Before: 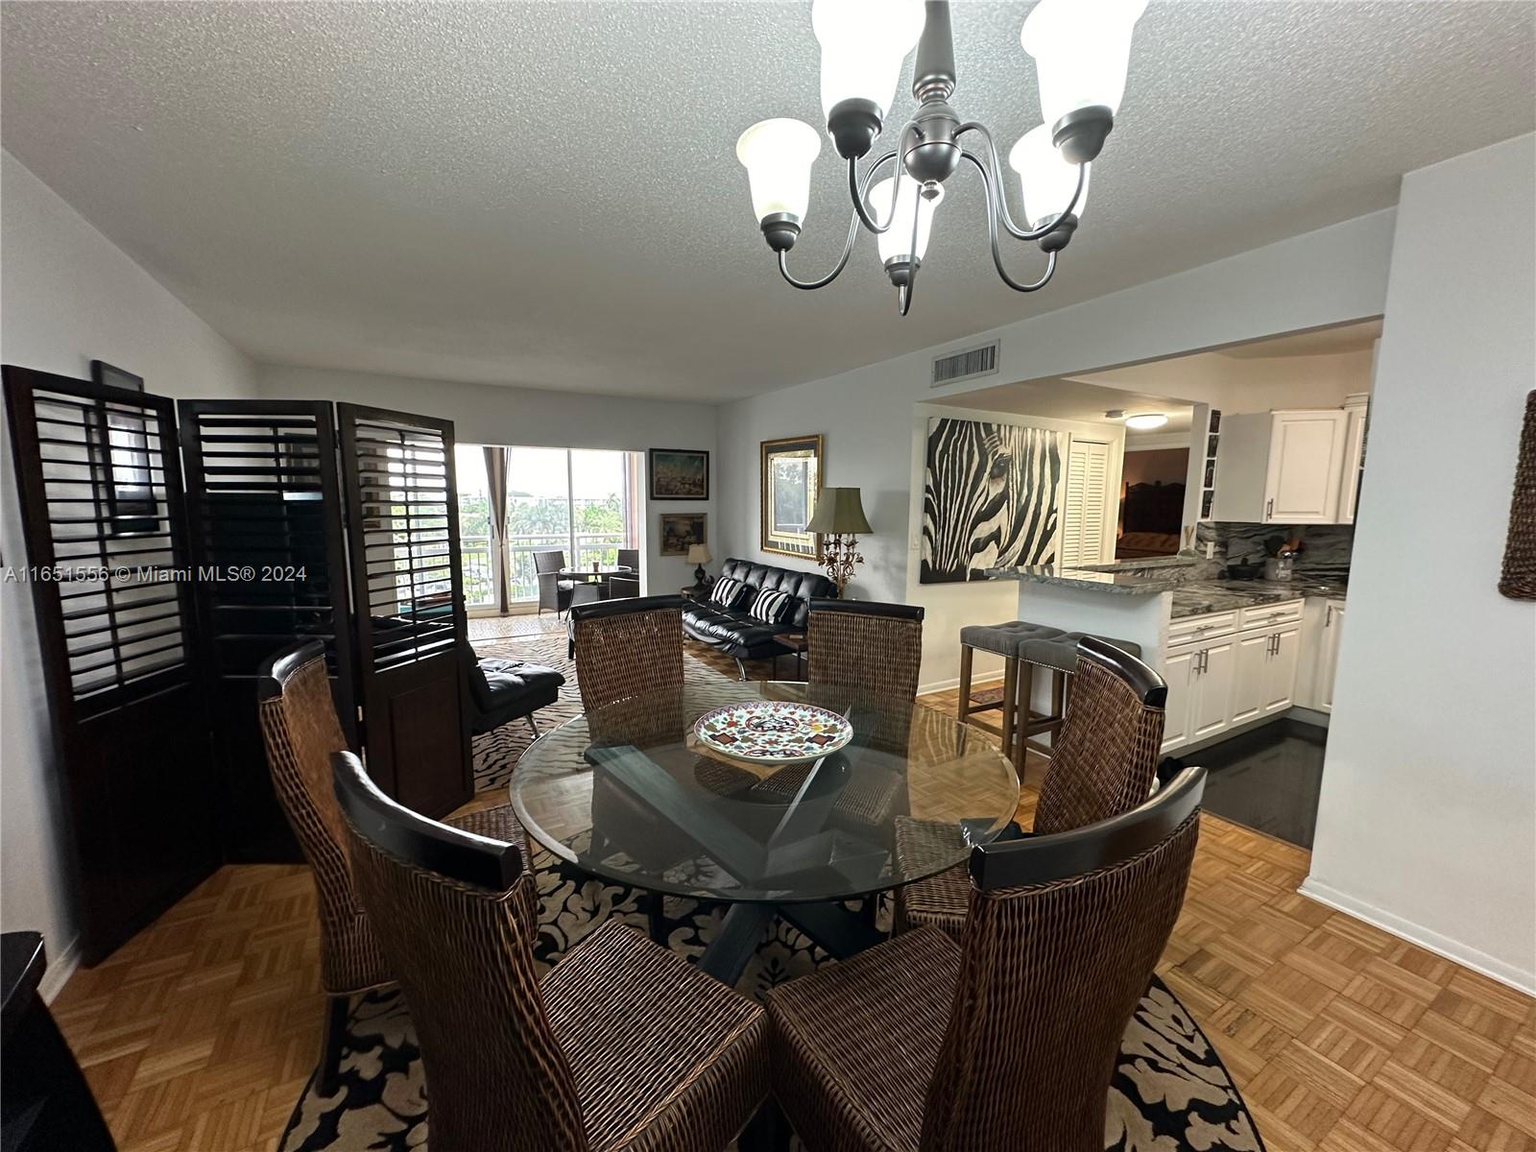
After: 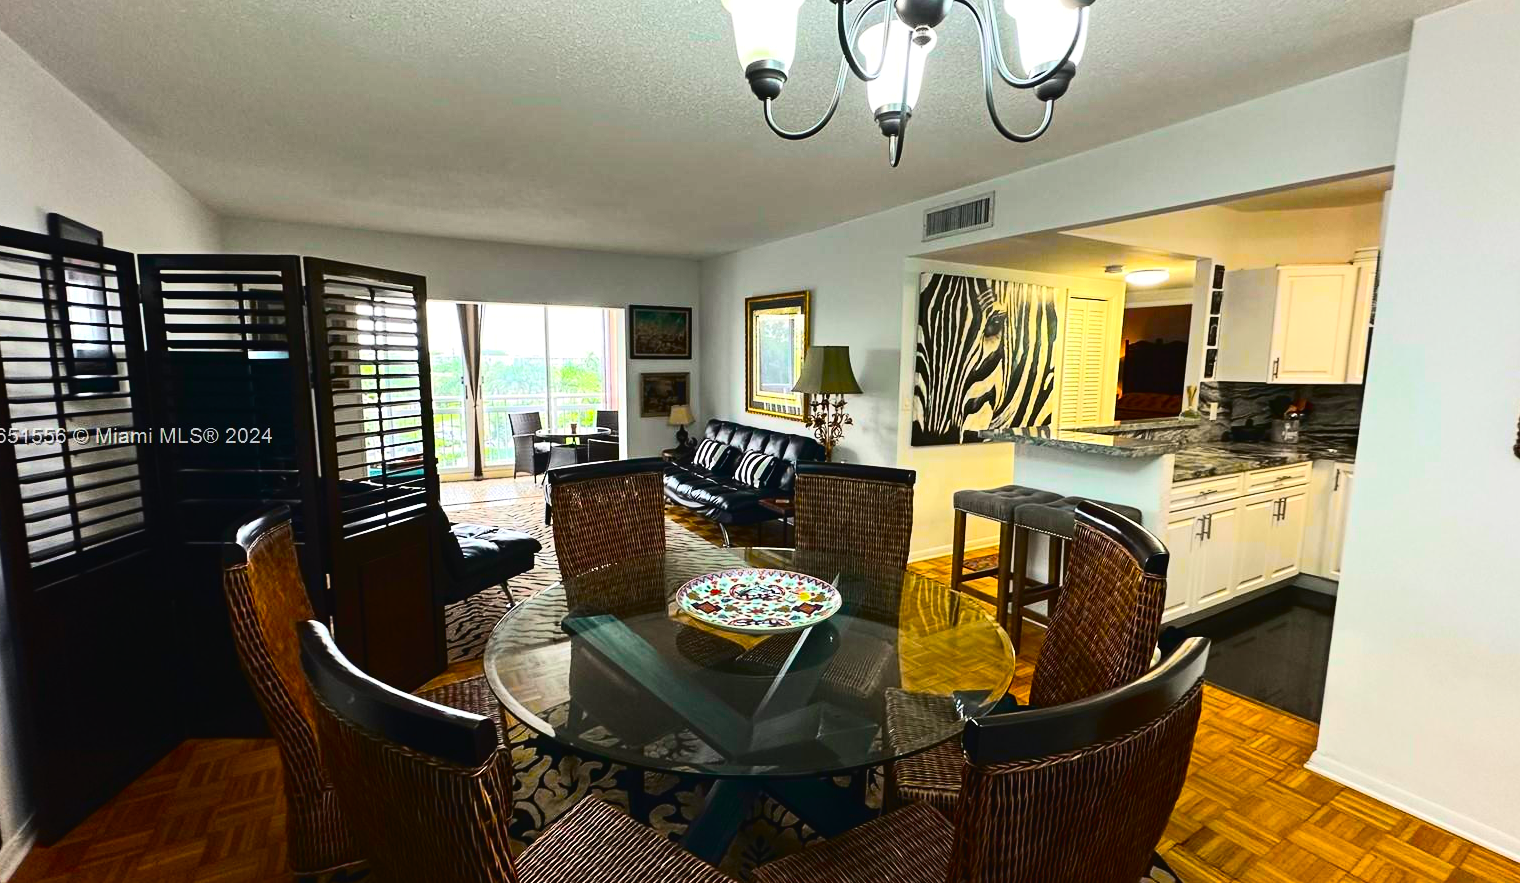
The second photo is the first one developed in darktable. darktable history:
tone curve: curves: ch0 [(0, 0.023) (0.132, 0.075) (0.251, 0.186) (0.463, 0.461) (0.662, 0.757) (0.854, 0.909) (1, 0.973)]; ch1 [(0, 0) (0.447, 0.411) (0.483, 0.469) (0.498, 0.496) (0.518, 0.514) (0.561, 0.579) (0.604, 0.645) (0.669, 0.73) (0.819, 0.93) (1, 1)]; ch2 [(0, 0) (0.307, 0.315) (0.425, 0.438) (0.483, 0.477) (0.503, 0.503) (0.526, 0.534) (0.567, 0.569) (0.617, 0.674) (0.703, 0.797) (0.985, 0.966)], color space Lab, independent channels, preserve colors none
crop and rotate: left 2.994%, top 13.579%, right 2.004%, bottom 12.756%
contrast brightness saturation: saturation -0.058
color balance rgb: perceptual saturation grading › global saturation 75.093%, perceptual saturation grading › shadows -30.471%, perceptual brilliance grading › highlights 9.491%, perceptual brilliance grading › mid-tones 4.808%, global vibrance 9.445%
